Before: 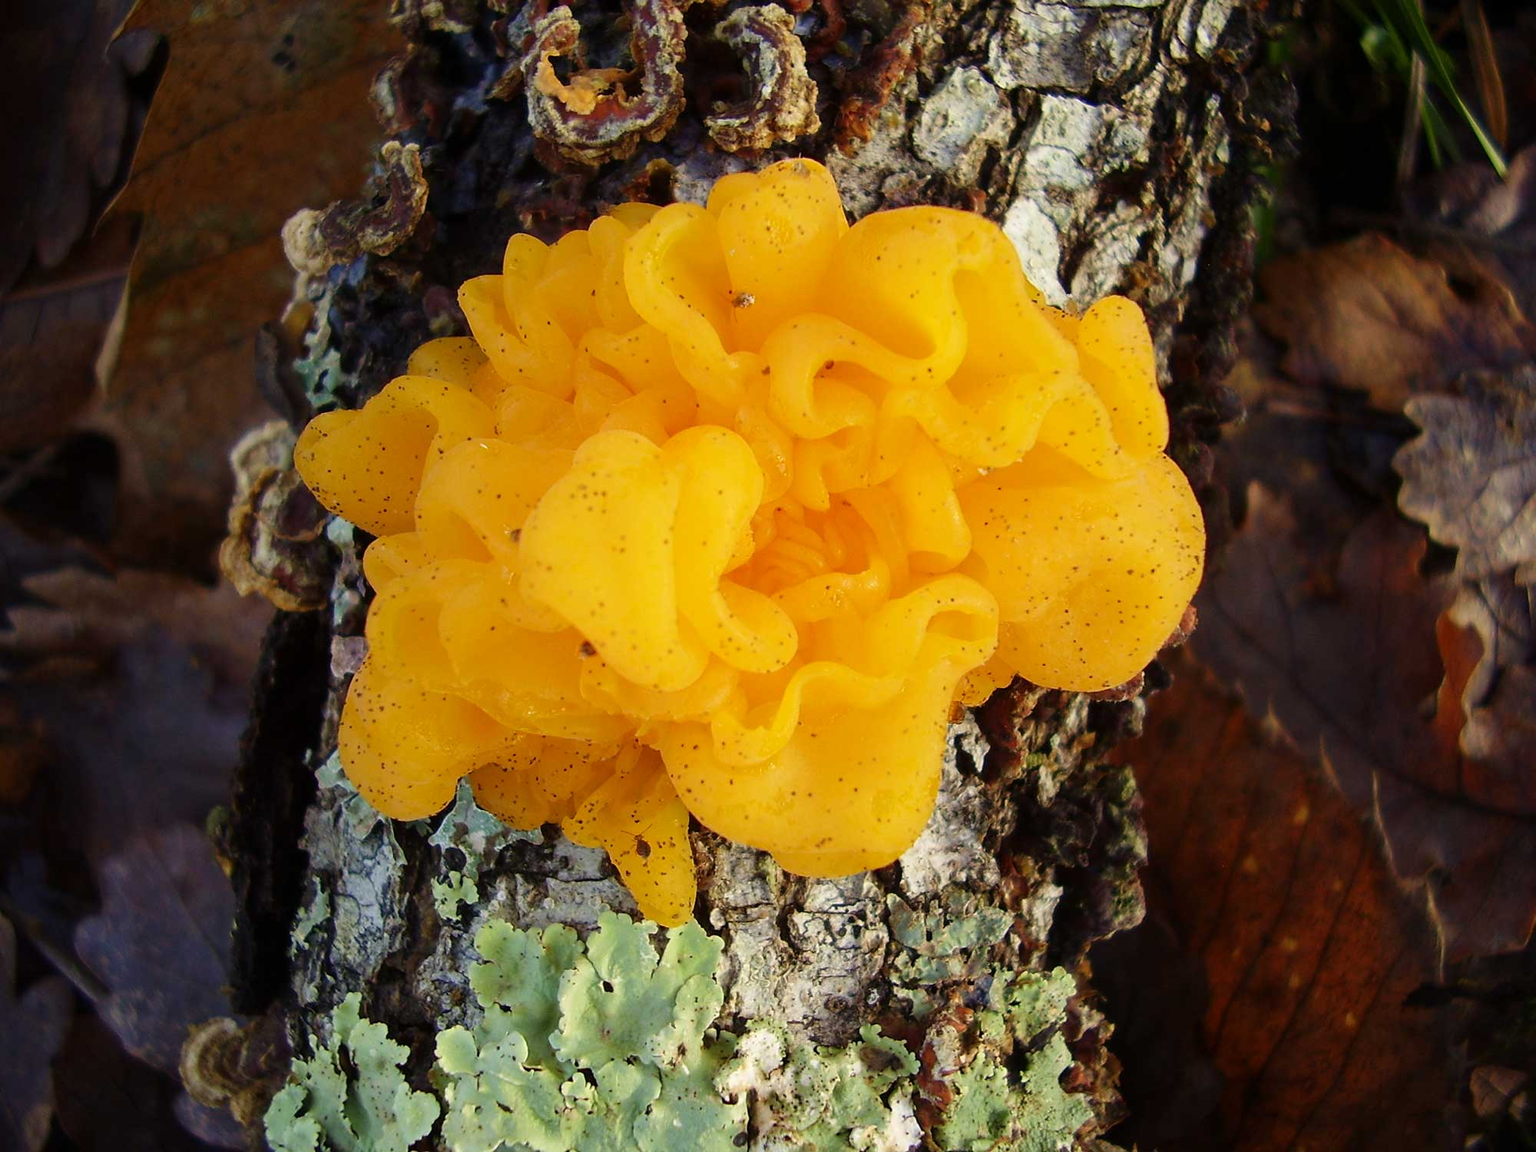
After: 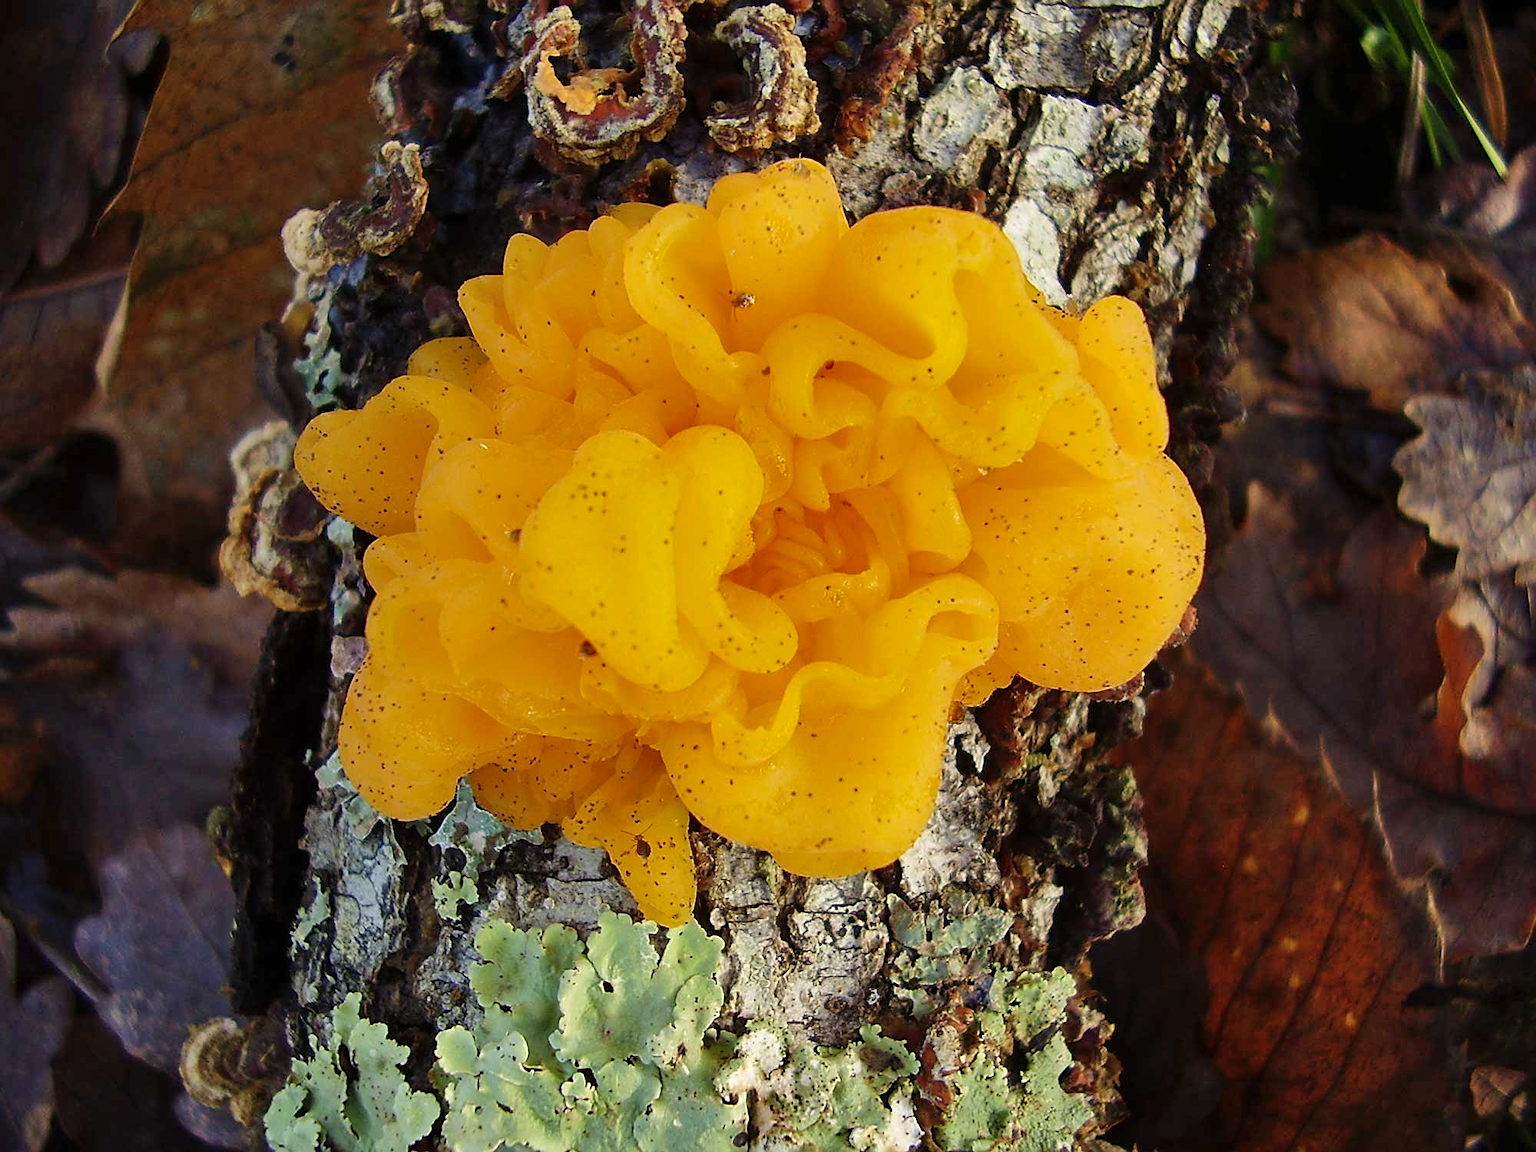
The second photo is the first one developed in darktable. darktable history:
sharpen: on, module defaults
shadows and highlights: radius 115.98, shadows 41.74, highlights -62.12, soften with gaussian
